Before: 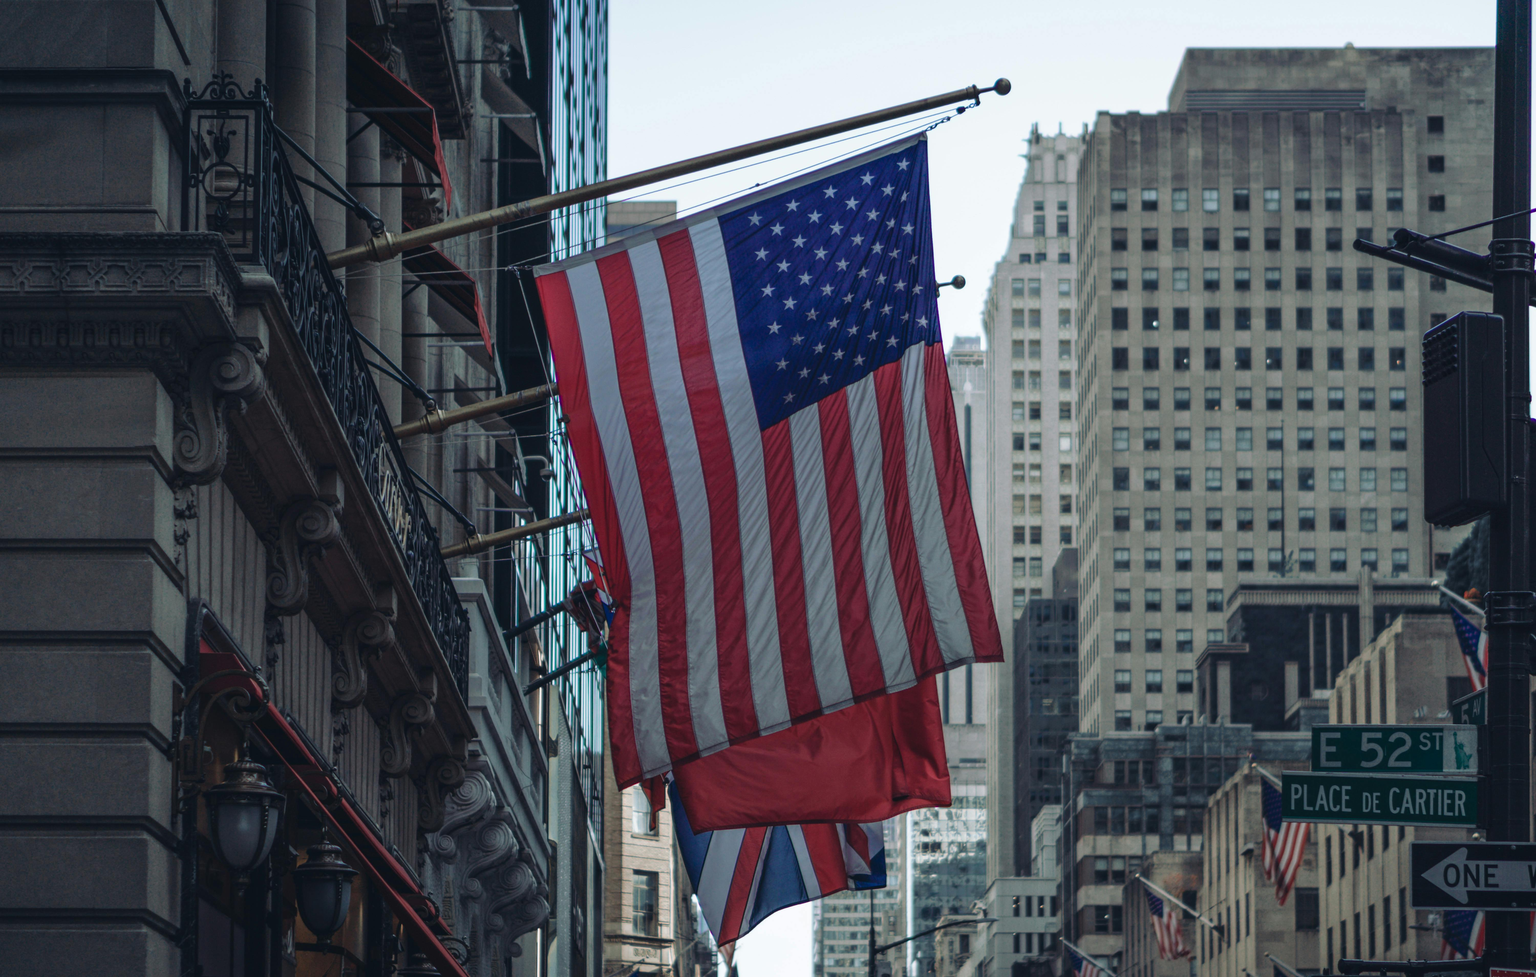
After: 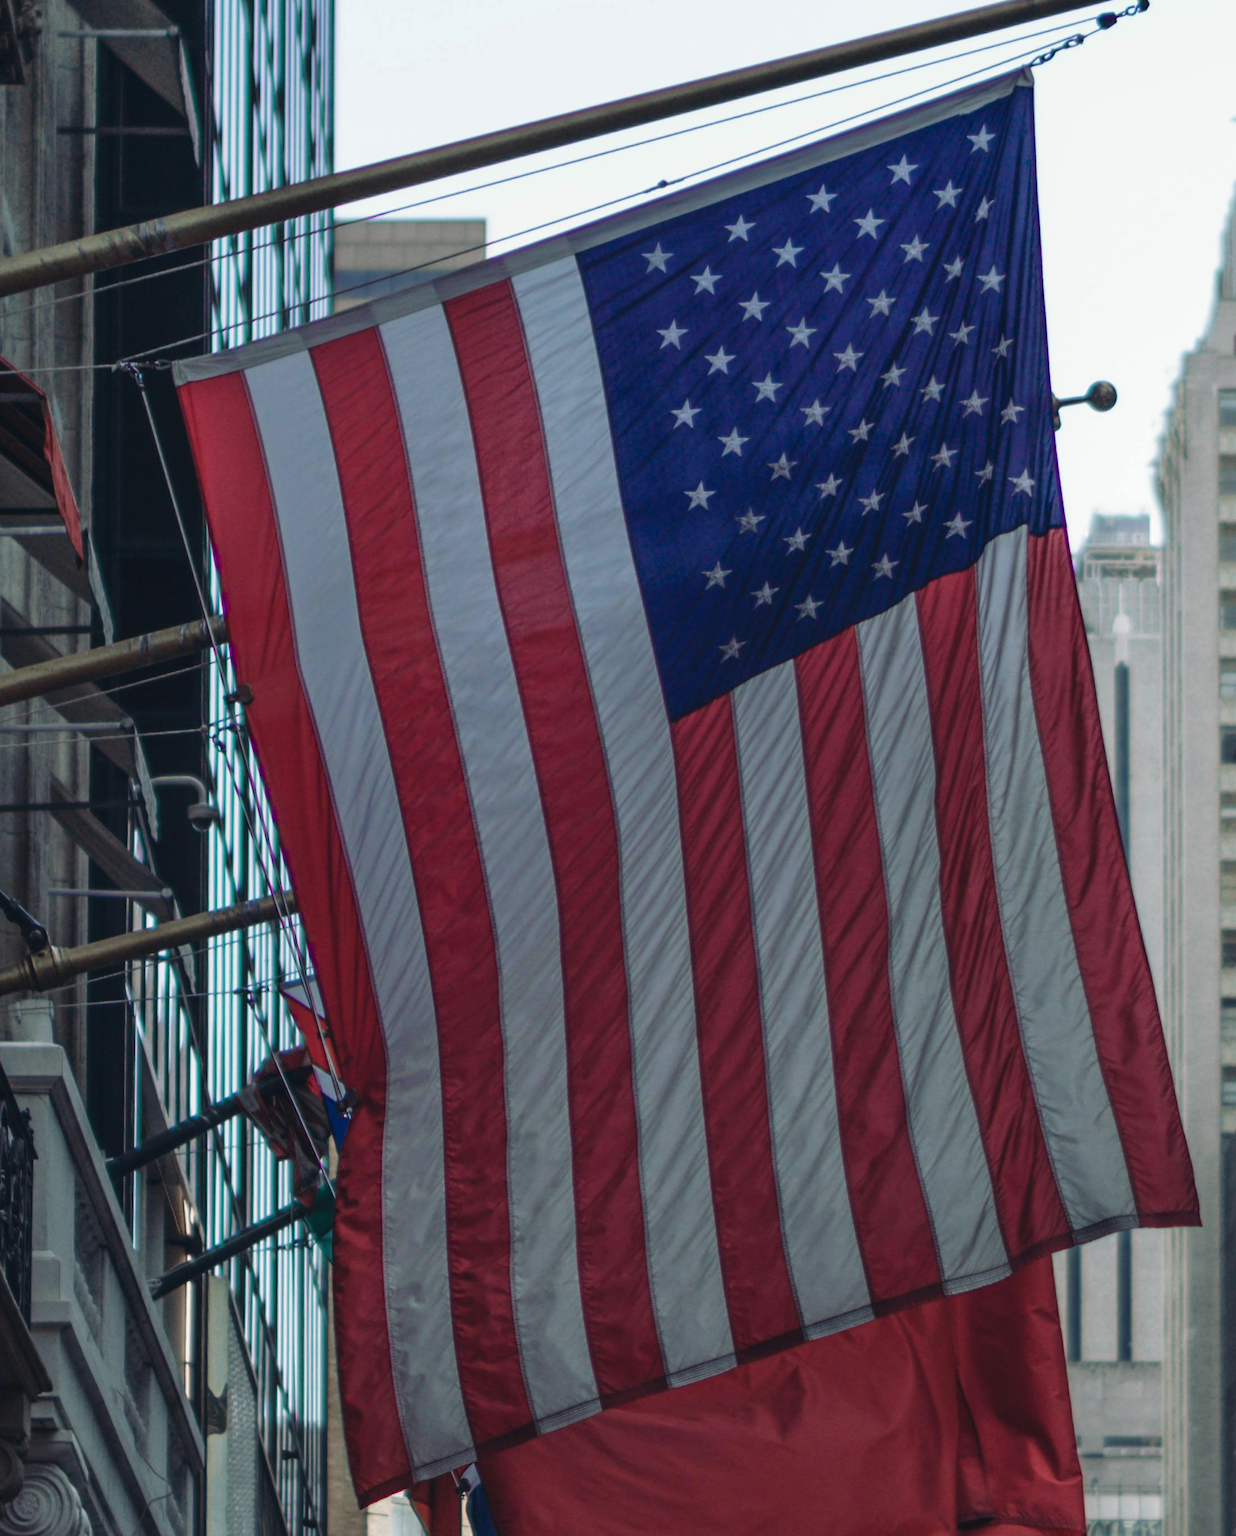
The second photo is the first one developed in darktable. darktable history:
crop and rotate: left 29.593%, top 10.373%, right 33.557%, bottom 17.642%
color calibration: x 0.342, y 0.355, temperature 5140.36 K
